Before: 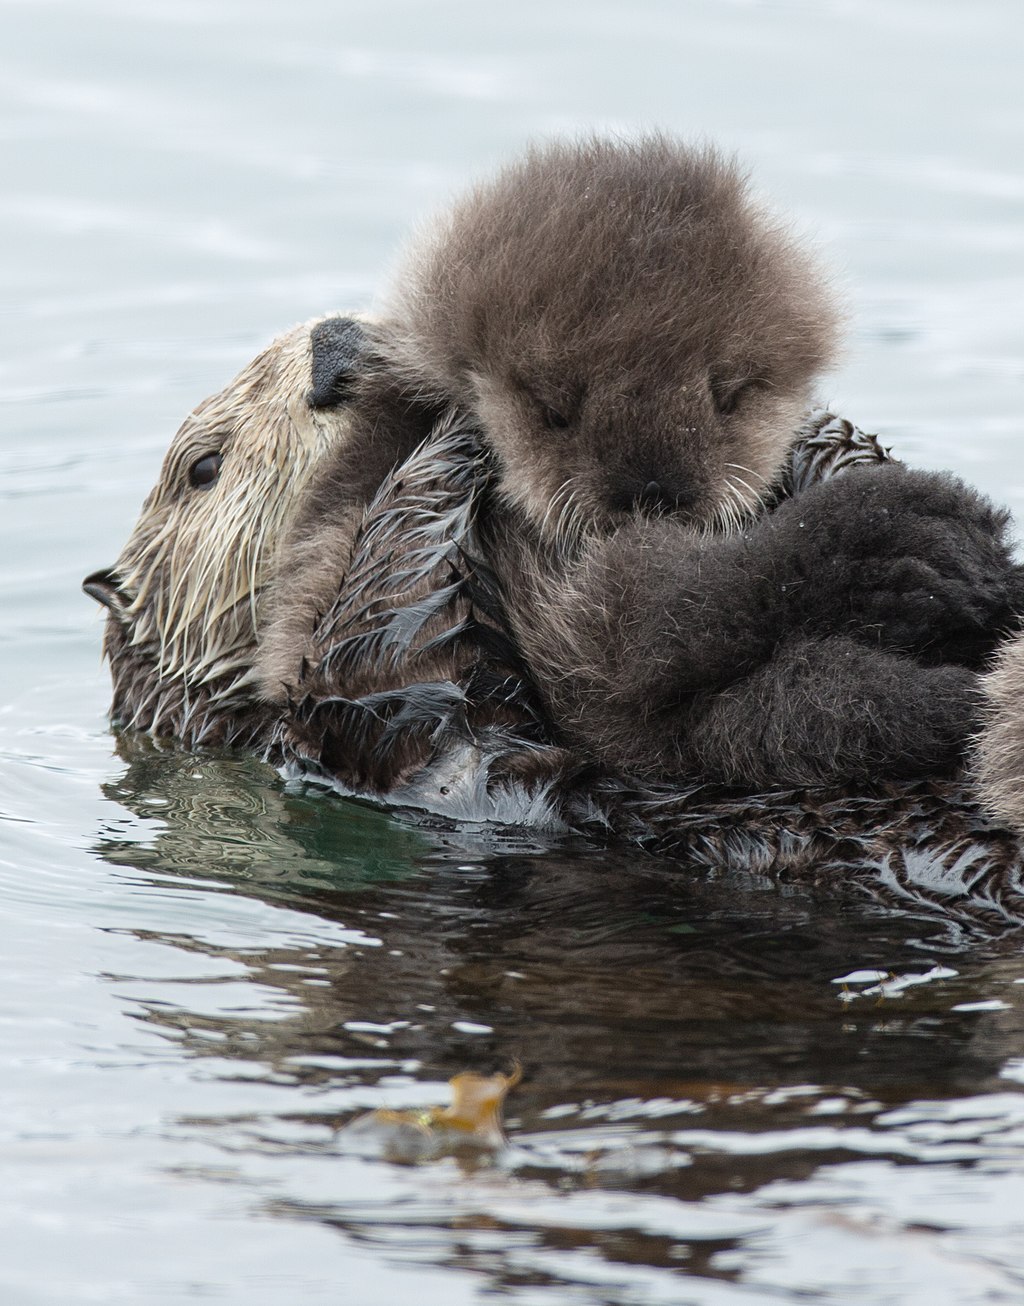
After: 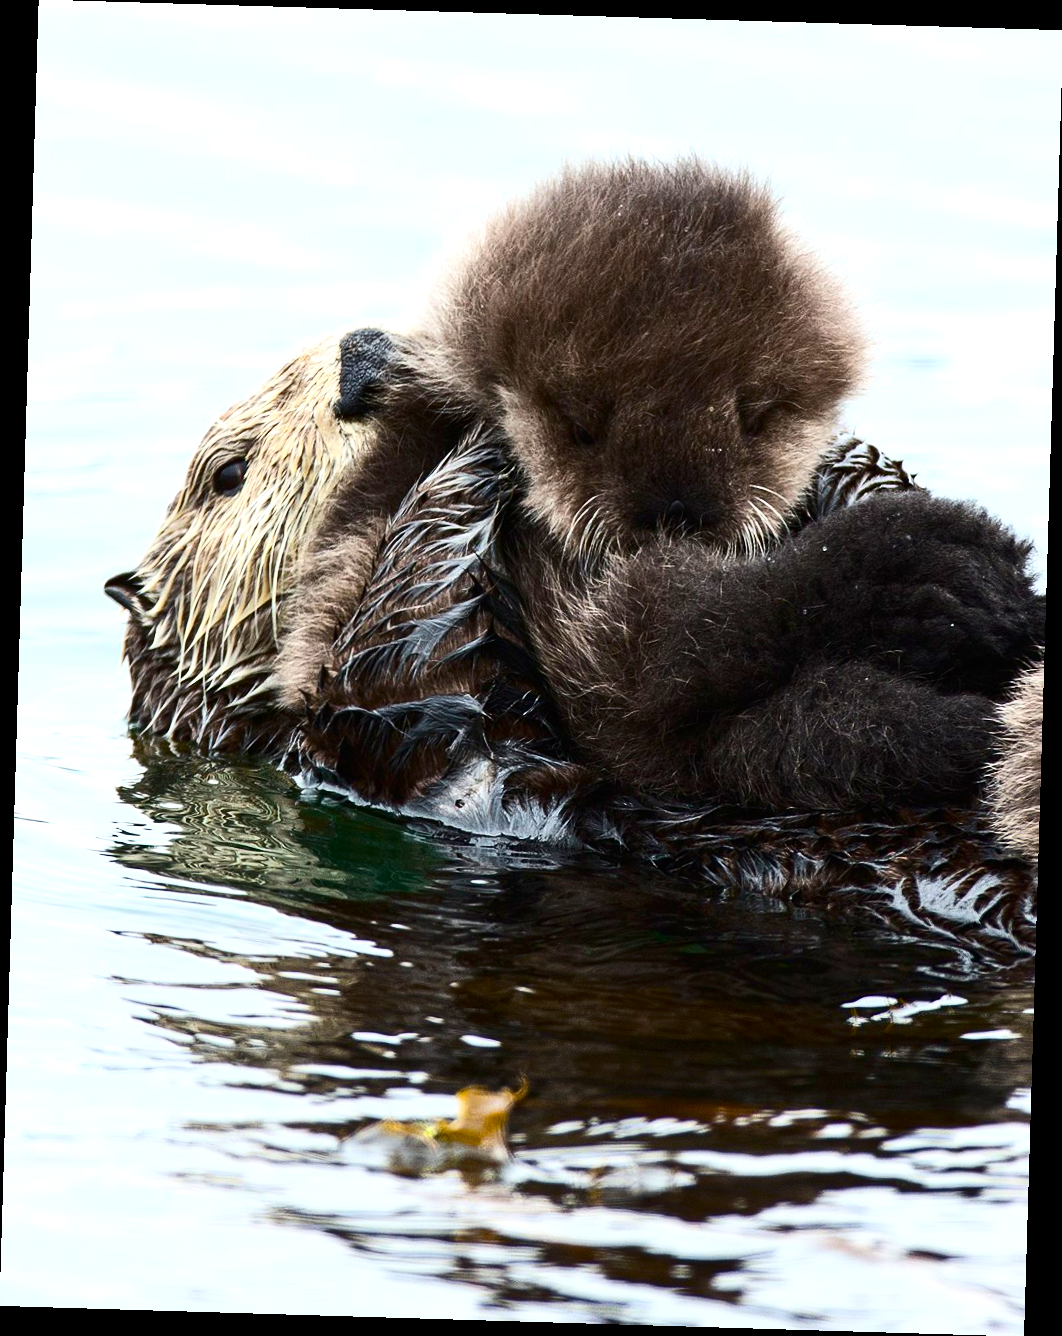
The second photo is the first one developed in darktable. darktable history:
color balance rgb: linear chroma grading › global chroma 9%, perceptual saturation grading › global saturation 36%, perceptual saturation grading › shadows 35%, perceptual brilliance grading › global brilliance 15%, perceptual brilliance grading › shadows -35%, global vibrance 15%
contrast brightness saturation: contrast 0.28
rotate and perspective: rotation 1.72°, automatic cropping off
